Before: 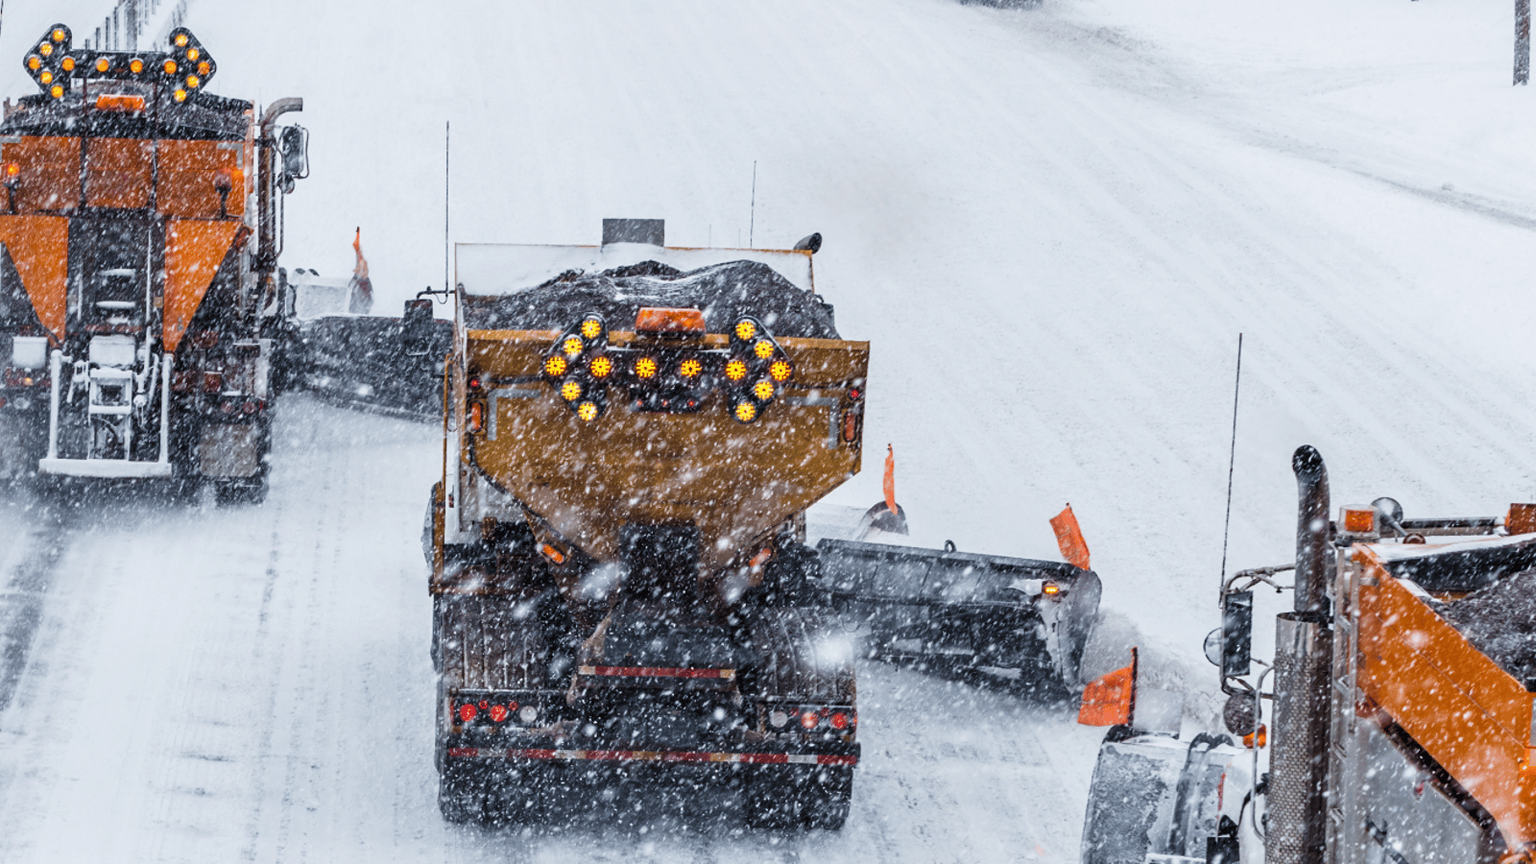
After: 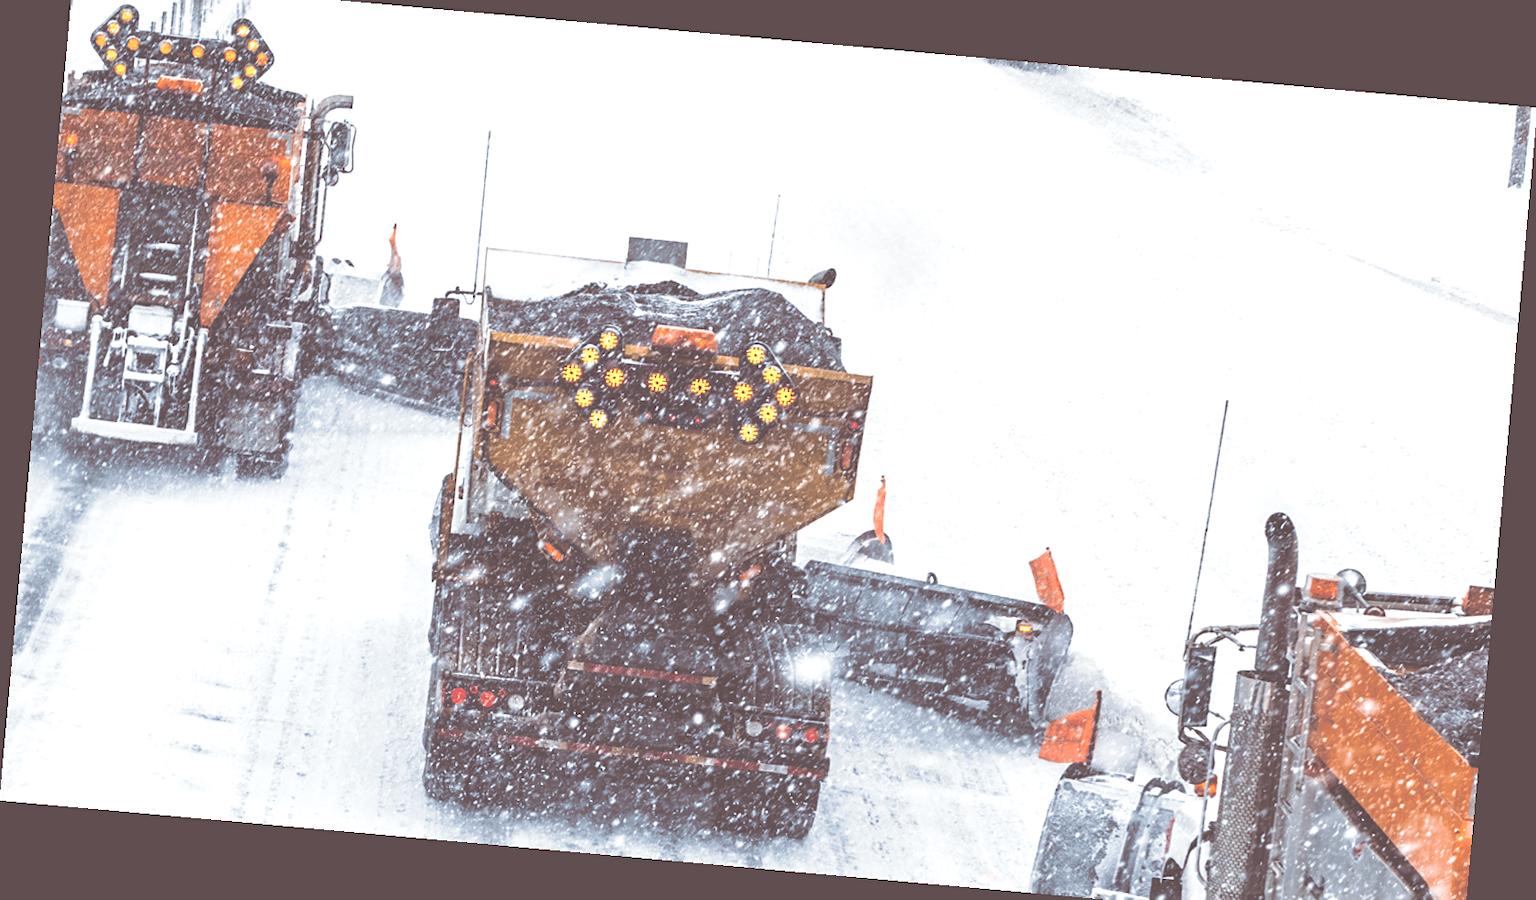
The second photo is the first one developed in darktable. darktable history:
exposure: black level correction -0.071, exposure 0.5 EV, compensate highlight preservation false
rotate and perspective: rotation 5.12°, automatic cropping off
sharpen: amount 0.2
crop and rotate: top 2.479%, bottom 3.018%
split-toning: shadows › saturation 0.24, highlights › hue 54°, highlights › saturation 0.24
